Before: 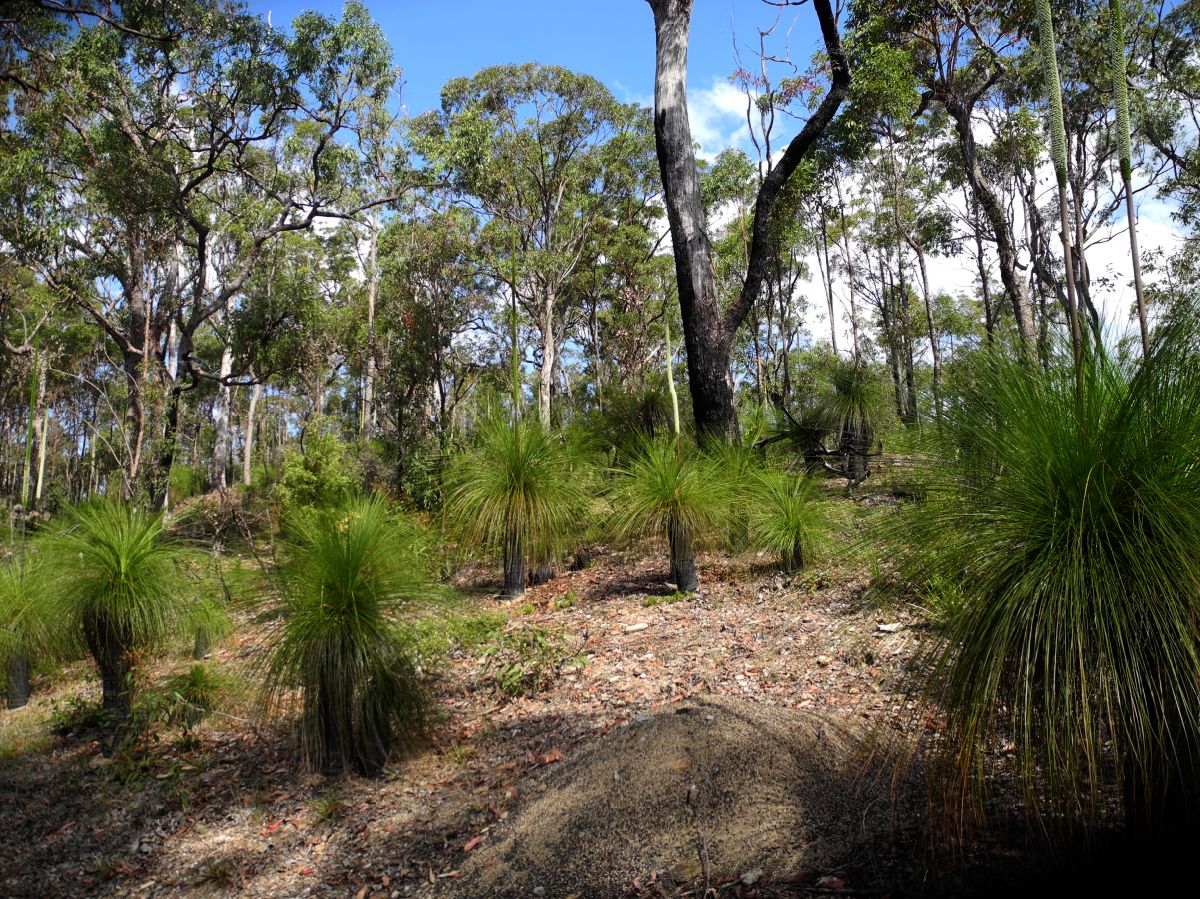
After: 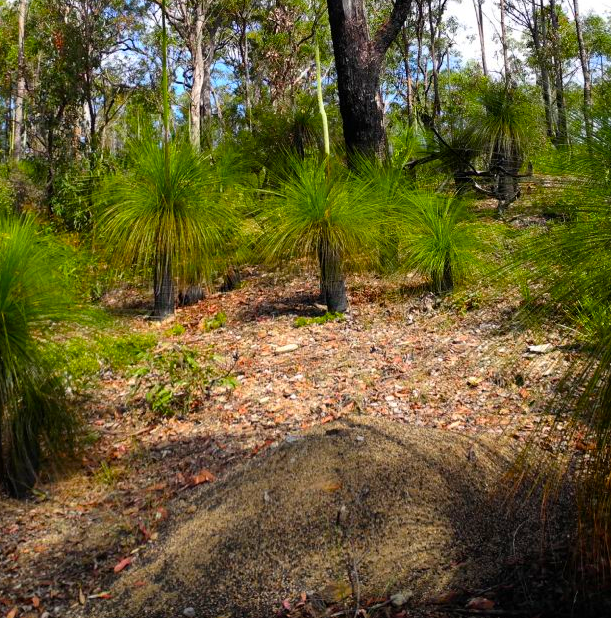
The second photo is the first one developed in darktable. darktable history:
contrast brightness saturation: saturation 0.18
crop and rotate: left 29.237%, top 31.152%, right 19.807%
color balance rgb: perceptual saturation grading › global saturation 20%, global vibrance 20%
